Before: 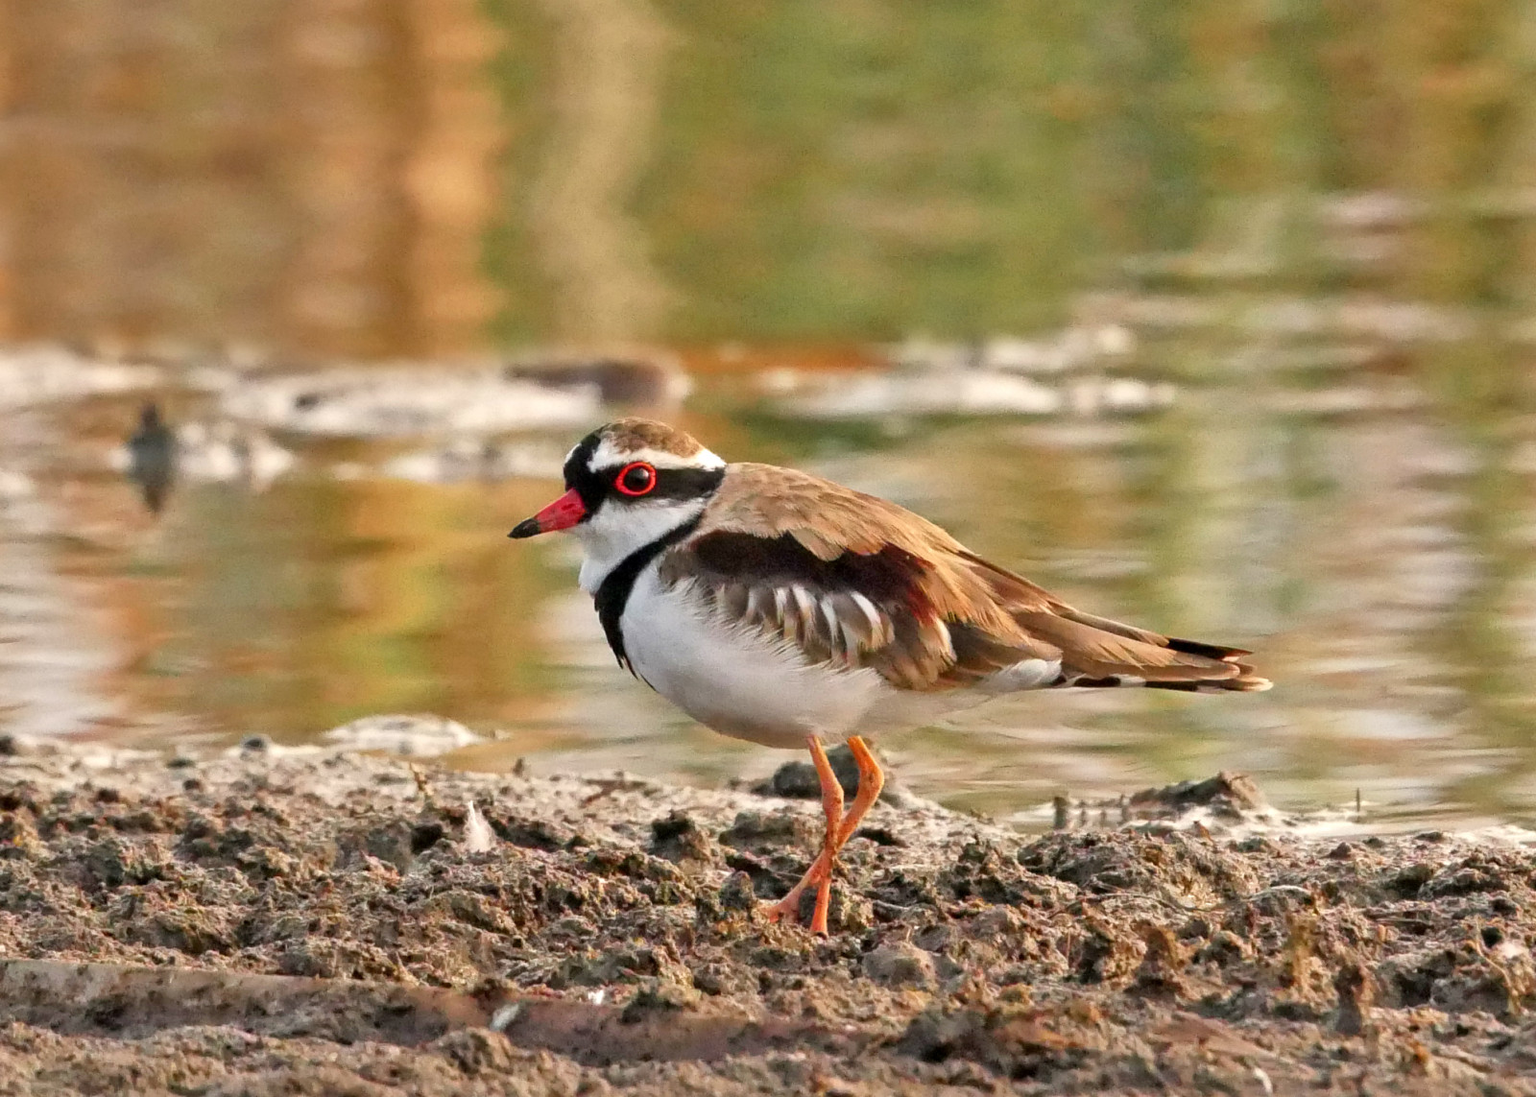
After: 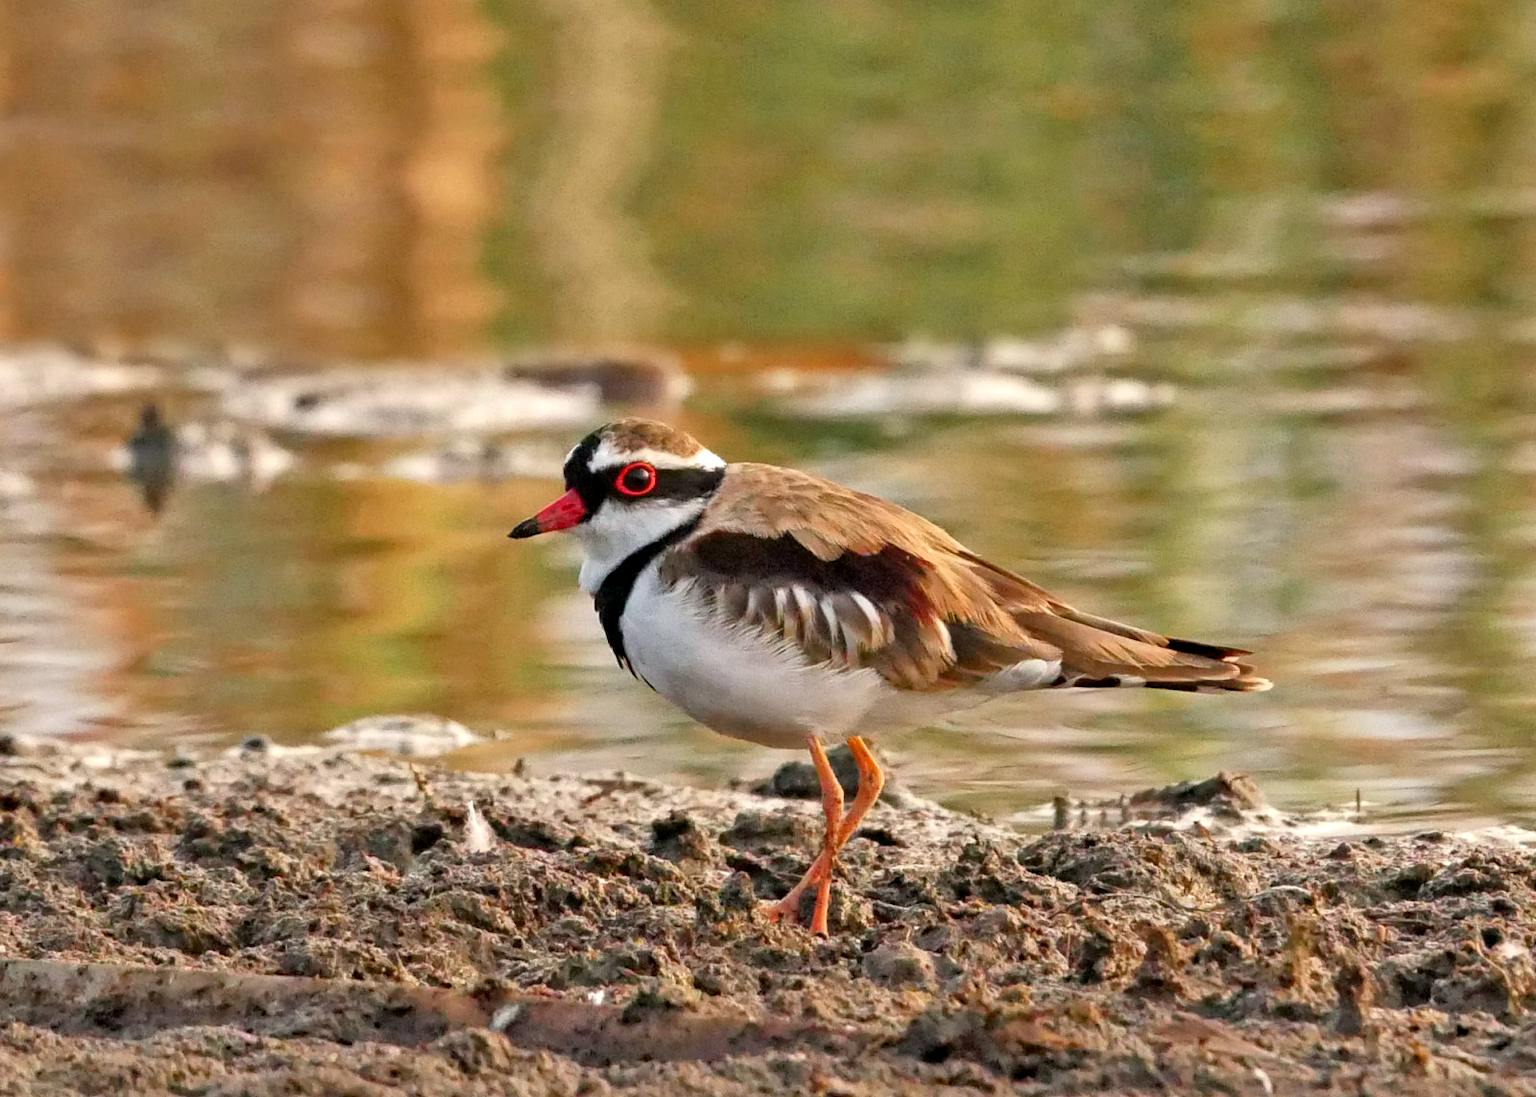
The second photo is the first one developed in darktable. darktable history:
tone equalizer: on, module defaults
levels: mode automatic, black 0.023%, white 99.97%, levels [0.062, 0.494, 0.925]
haze removal: compatibility mode true, adaptive false
